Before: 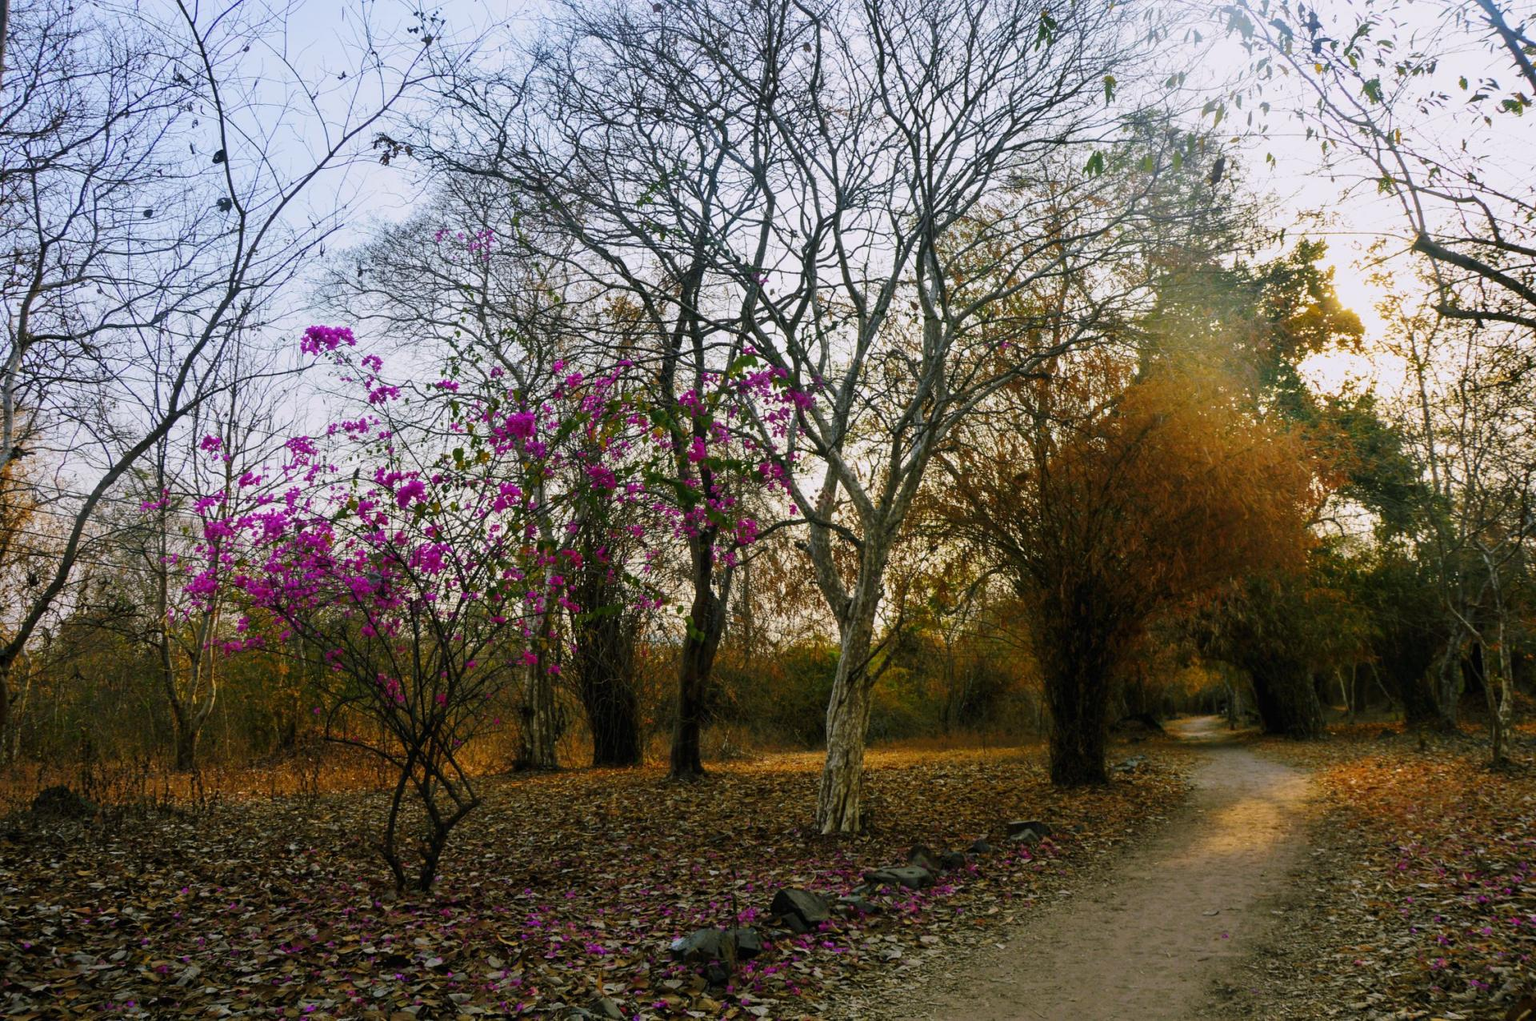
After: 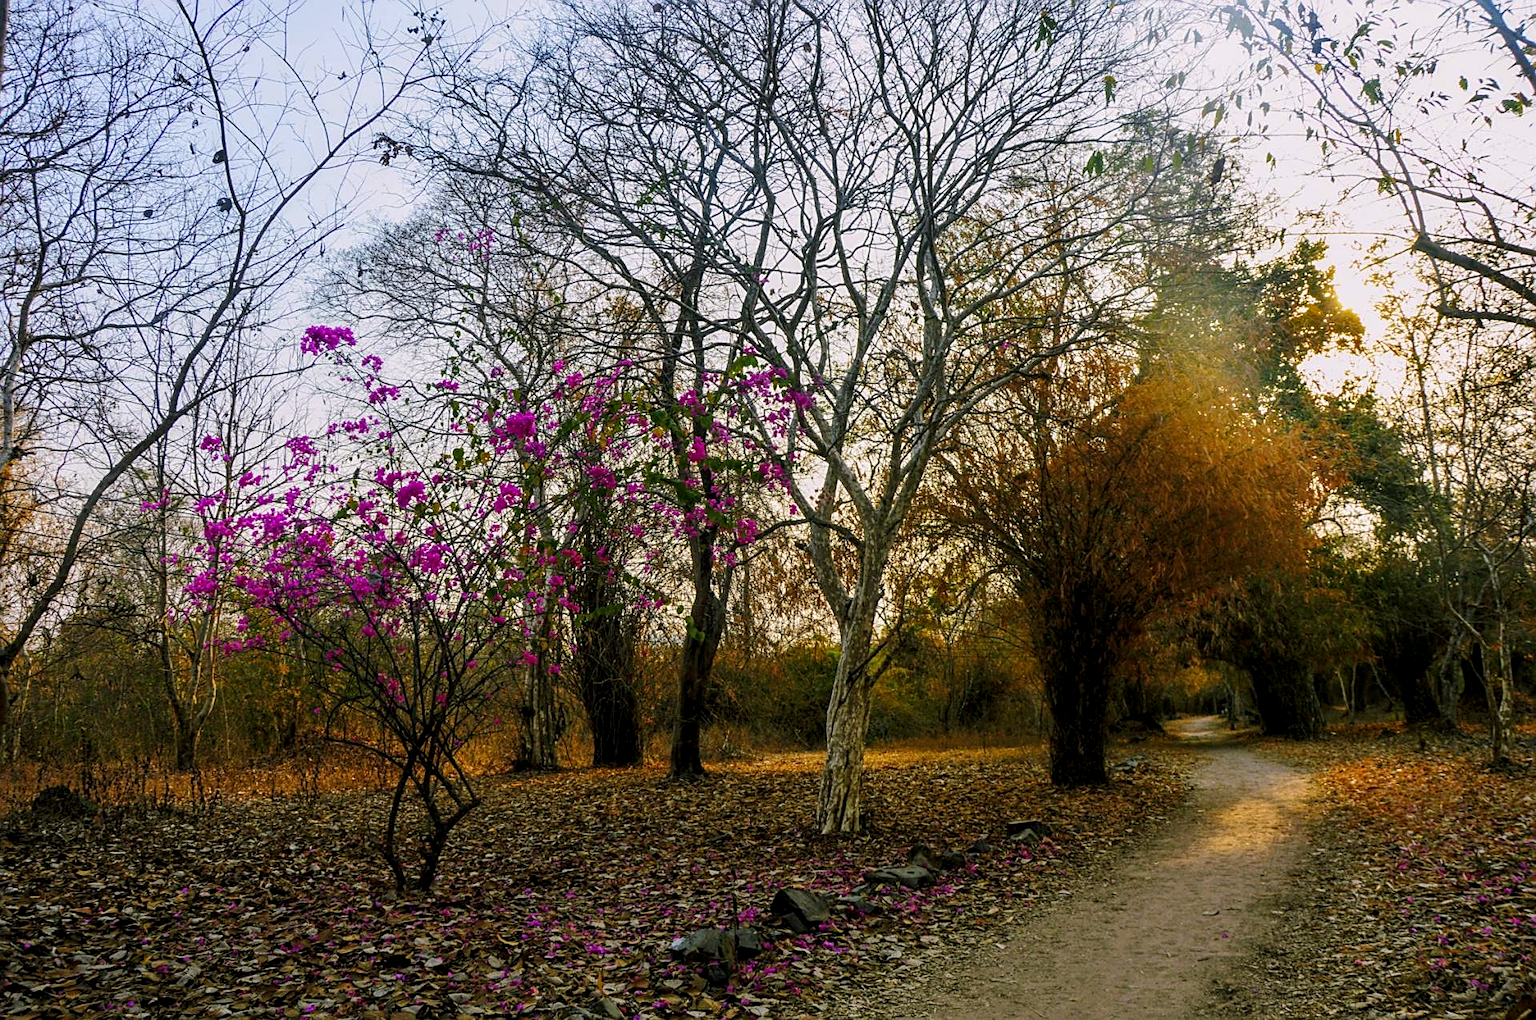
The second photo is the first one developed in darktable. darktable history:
local contrast: detail 130%
color correction: highlights a* 0.816, highlights b* 2.78, saturation 1.1
sharpen: on, module defaults
